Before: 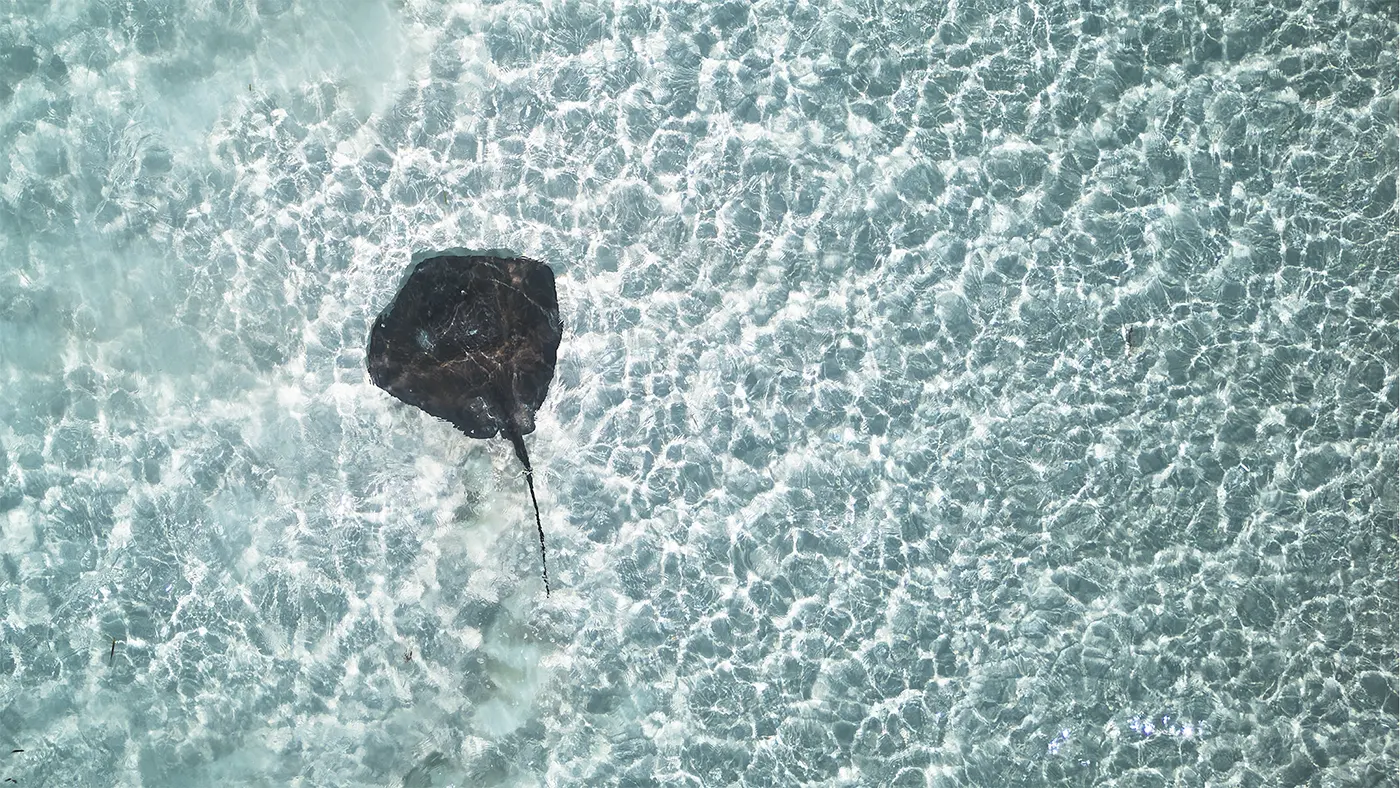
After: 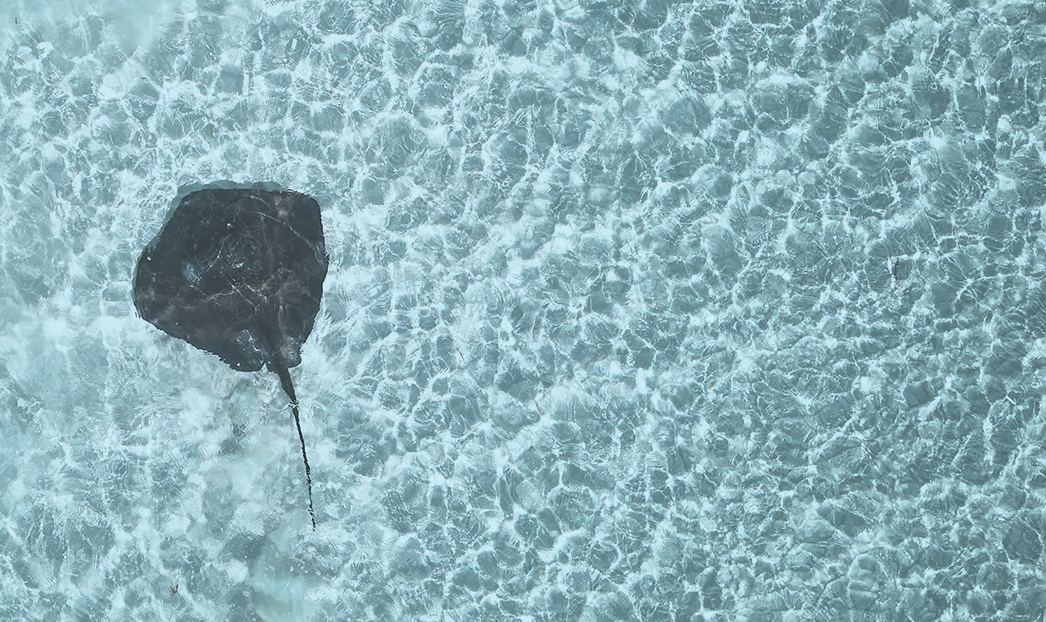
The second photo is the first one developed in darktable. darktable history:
crop: left 16.741%, top 8.538%, right 8.524%, bottom 12.443%
color correction: highlights a* -10.15, highlights b* -9.96
exposure: exposure 0.219 EV, compensate exposure bias true, compensate highlight preservation false
contrast brightness saturation: contrast -0.248, saturation -0.436
